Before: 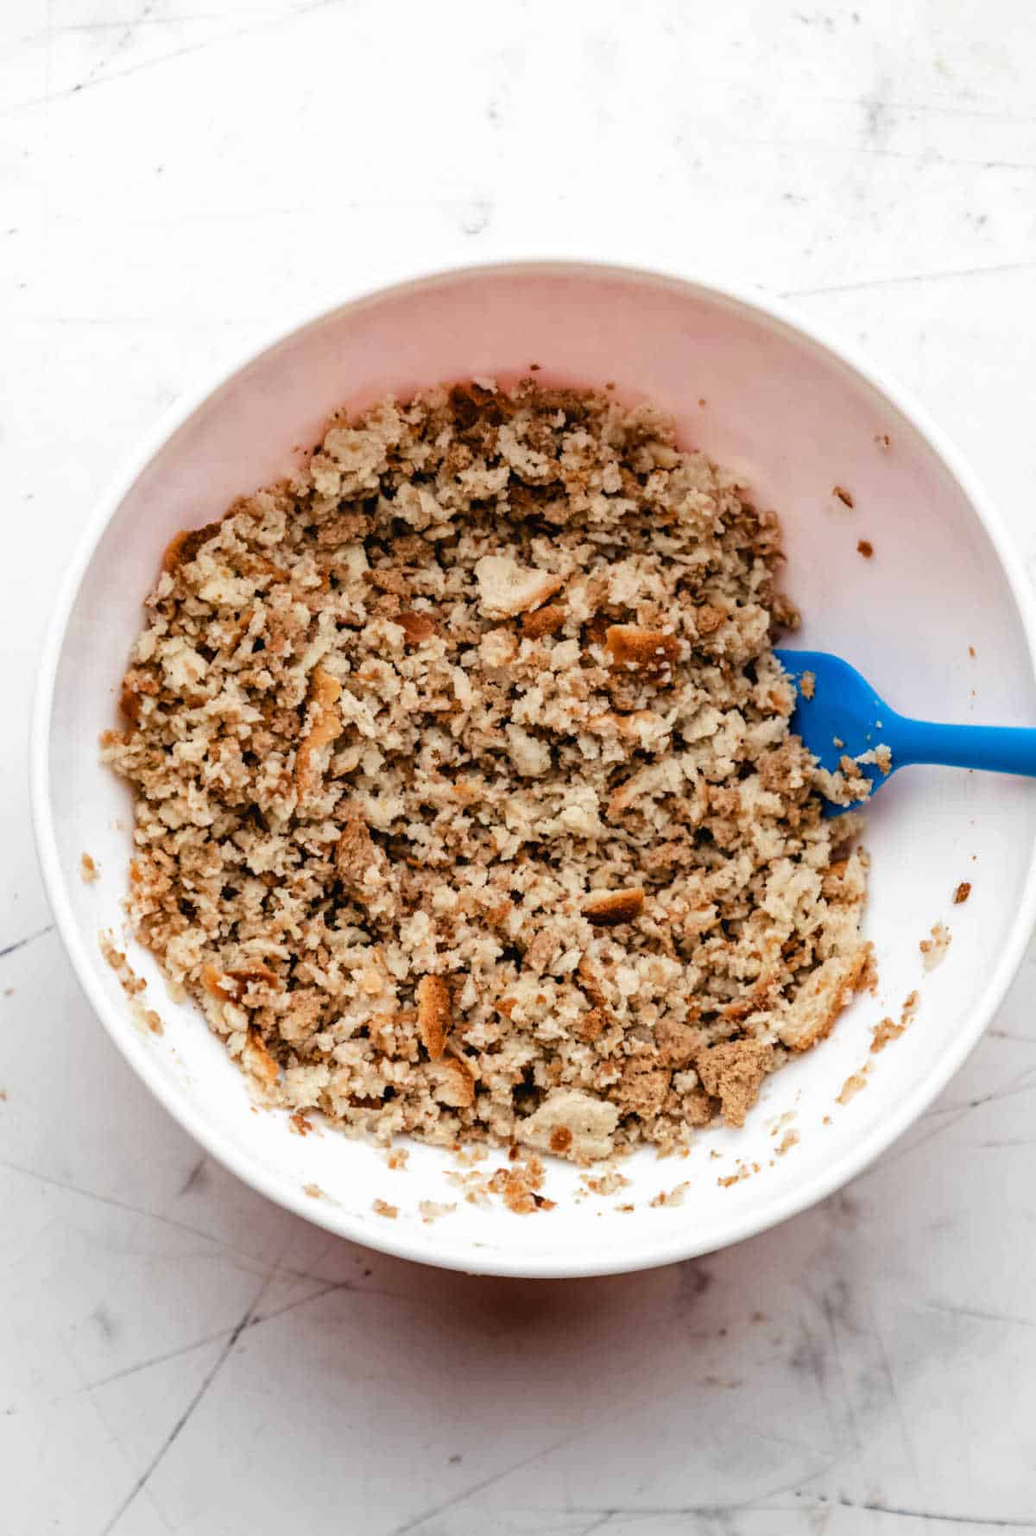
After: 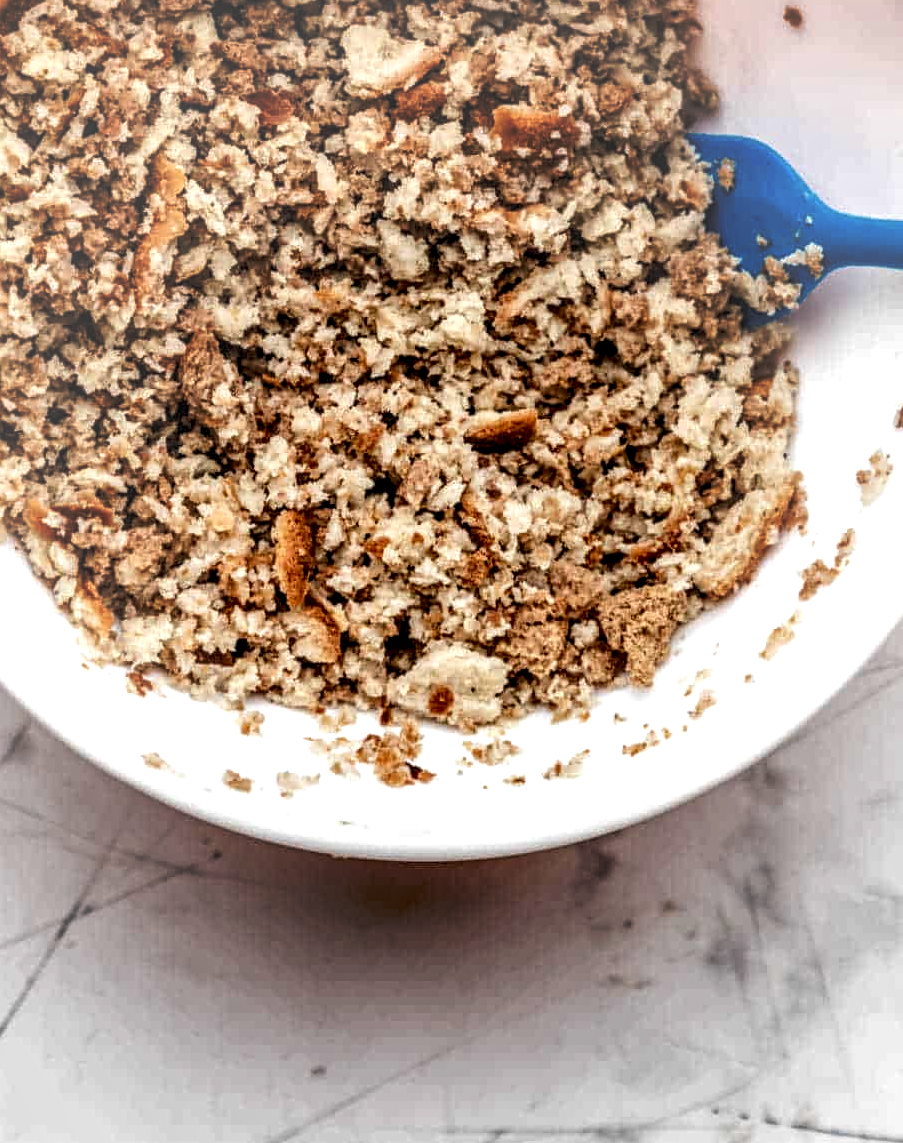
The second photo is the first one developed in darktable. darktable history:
local contrast: highlights 16%, detail 187%
vignetting: fall-off start 48.66%, brightness 0.066, saturation -0.003, automatic ratio true, width/height ratio 1.284
sharpen: amount 0.201
crop and rotate: left 17.439%, top 34.827%, right 7.31%, bottom 0.887%
